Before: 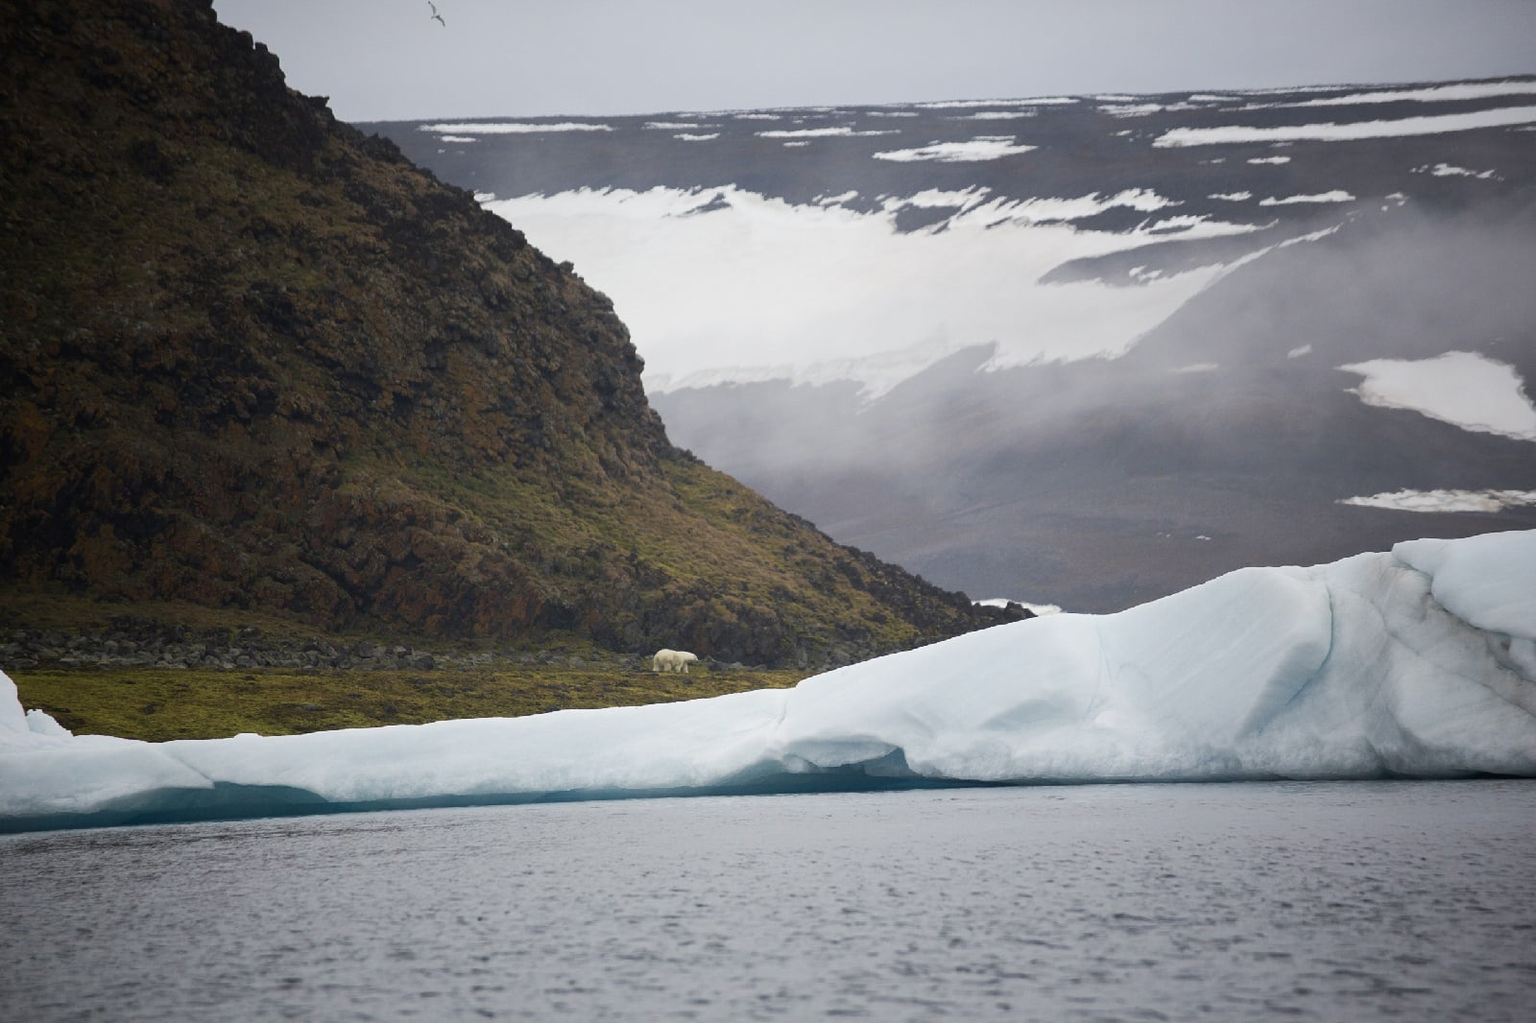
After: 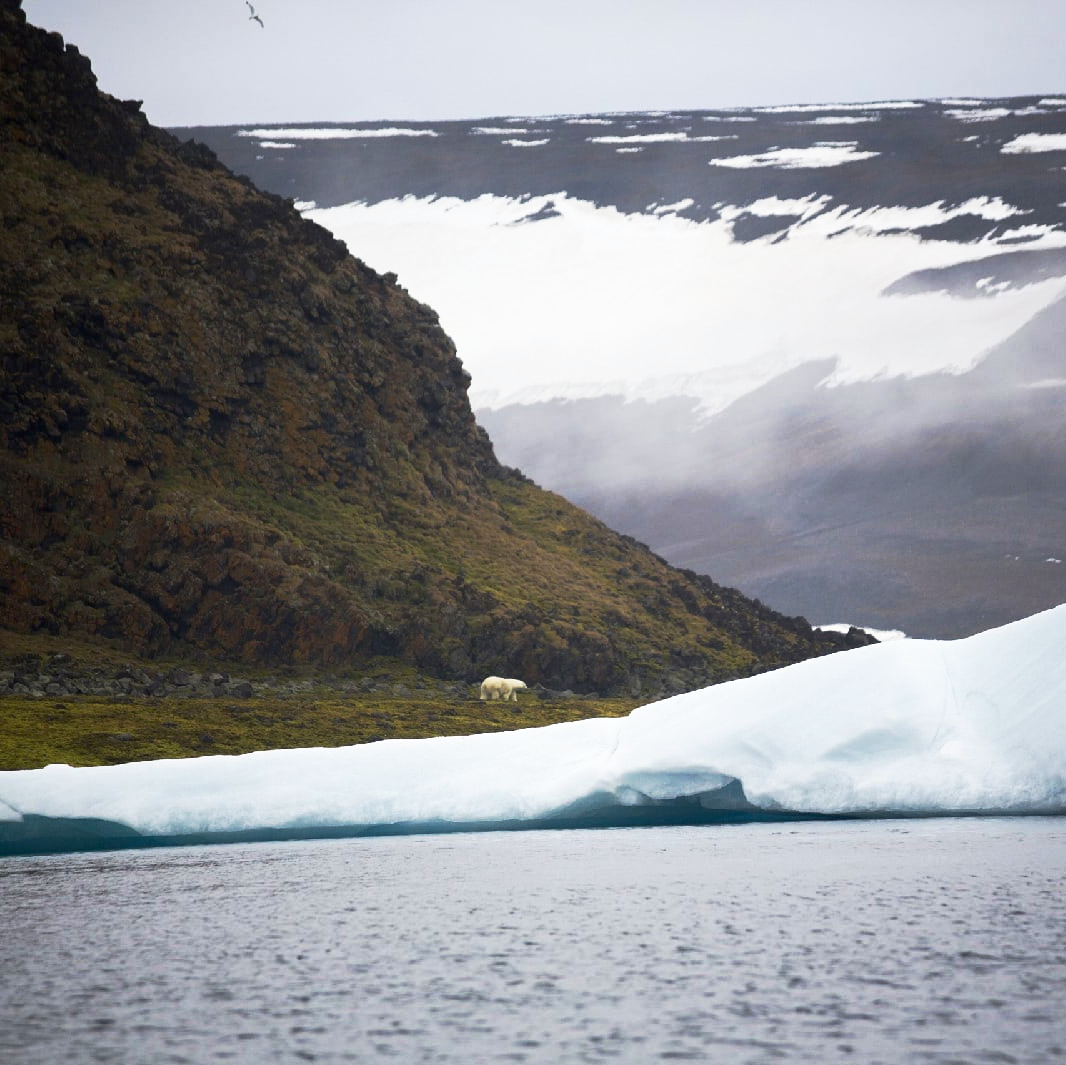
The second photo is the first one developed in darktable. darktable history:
base curve: curves: ch0 [(0, 0) (0.257, 0.25) (0.482, 0.586) (0.757, 0.871) (1, 1)], preserve colors none
crop and rotate: left 12.548%, right 20.789%
color balance rgb: highlights gain › luminance 17.307%, global offset › luminance -0.368%, linear chroma grading › global chroma 14.47%, perceptual saturation grading › global saturation 0.239%
